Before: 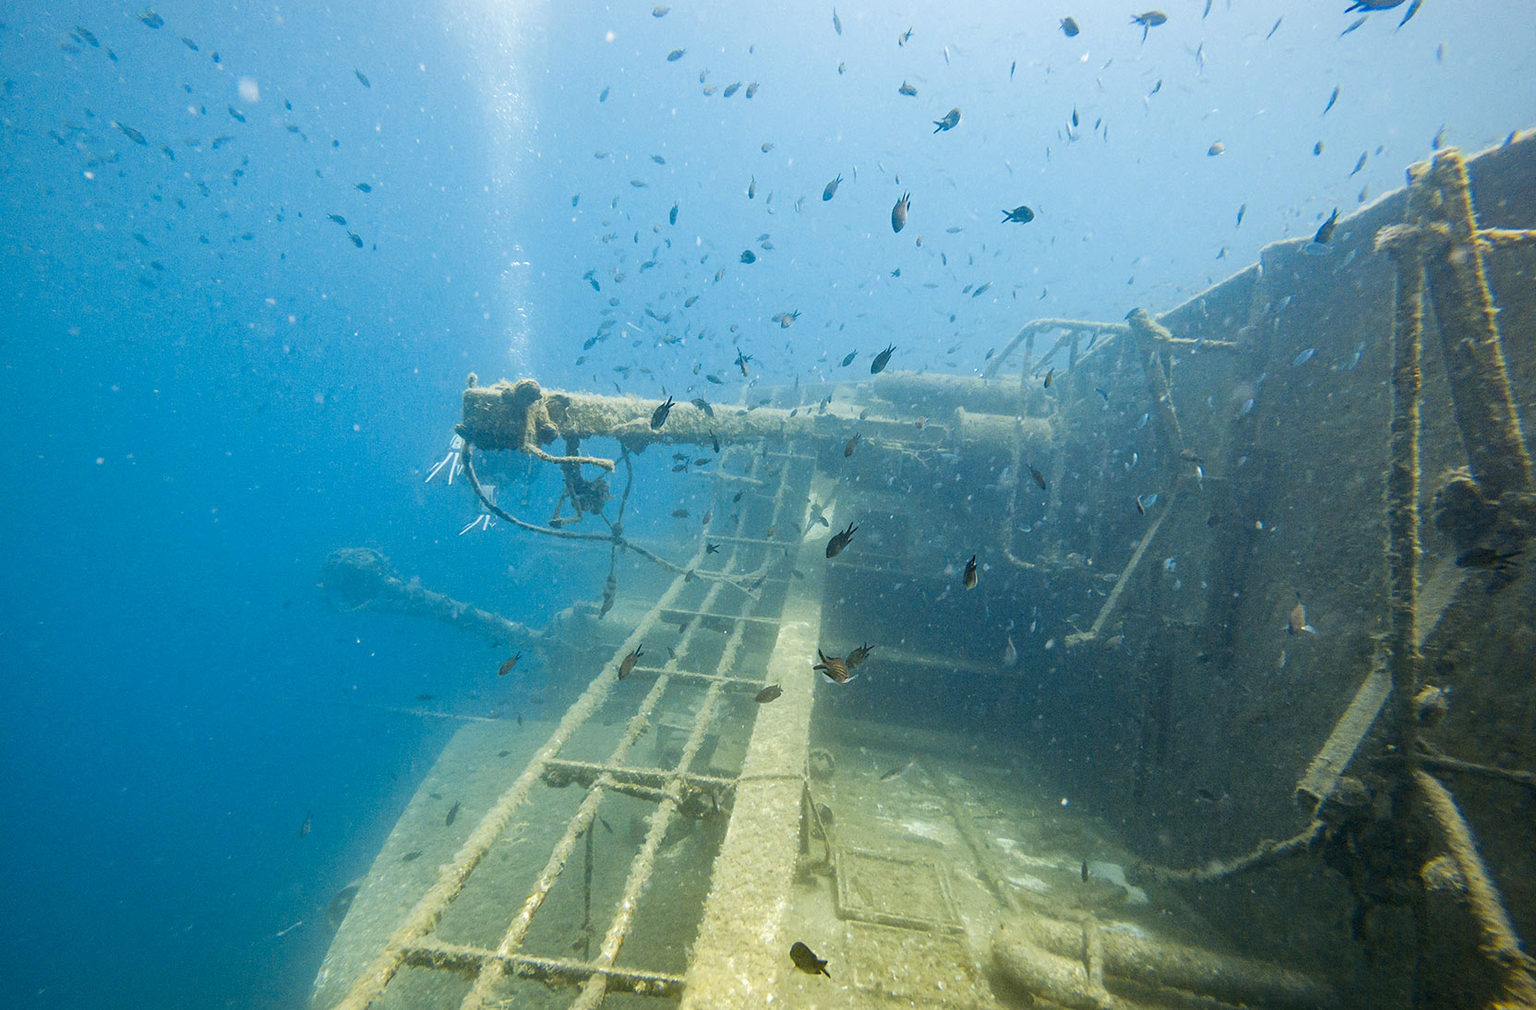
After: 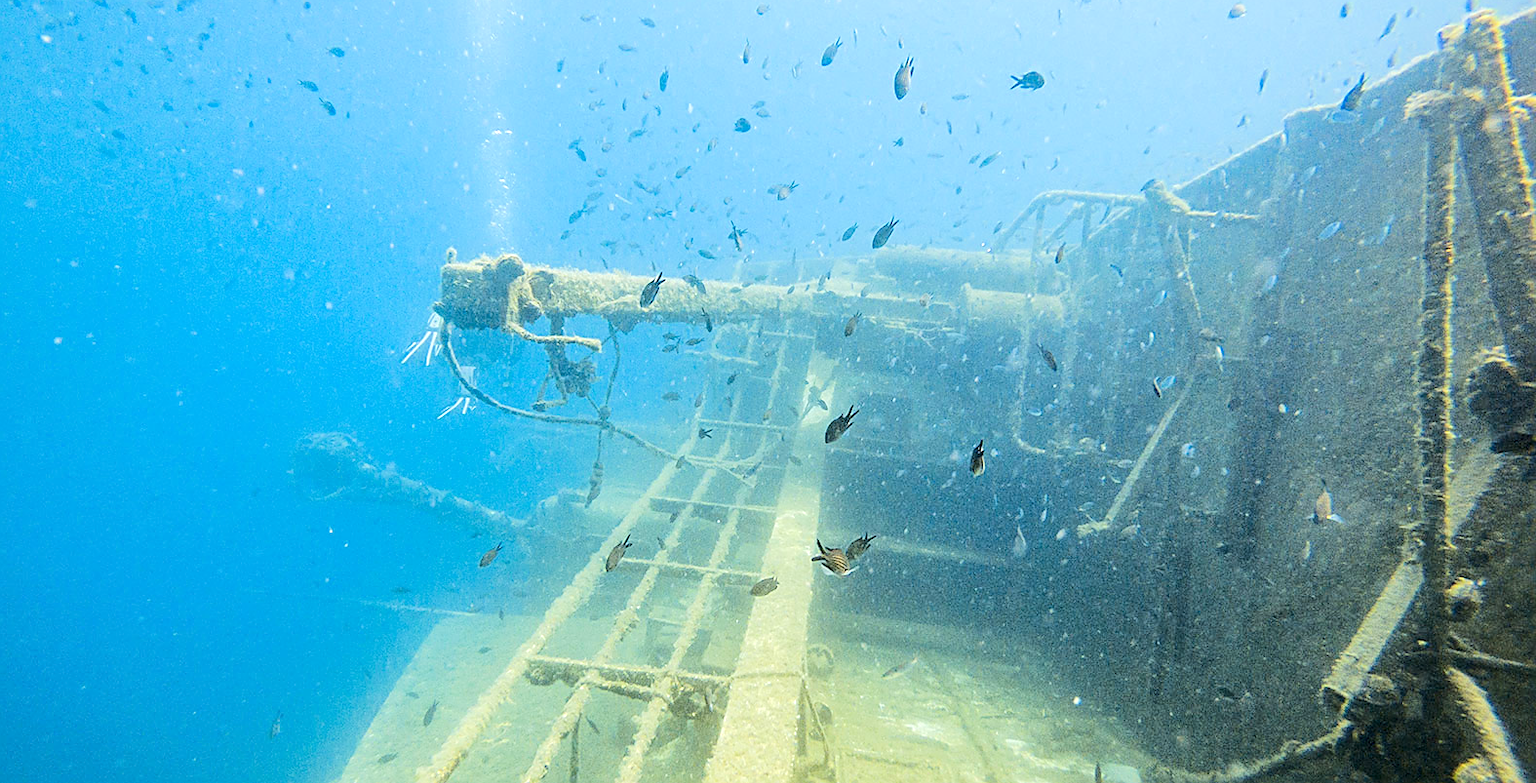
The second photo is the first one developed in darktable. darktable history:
local contrast: highlights 103%, shadows 101%, detail 119%, midtone range 0.2
tone equalizer: -7 EV 0.144 EV, -6 EV 0.575 EV, -5 EV 1.16 EV, -4 EV 1.34 EV, -3 EV 1.14 EV, -2 EV 0.6 EV, -1 EV 0.162 EV, edges refinement/feathering 500, mask exposure compensation -1.57 EV, preserve details no
crop and rotate: left 3.002%, top 13.752%, right 2.326%, bottom 12.817%
sharpen: on, module defaults
